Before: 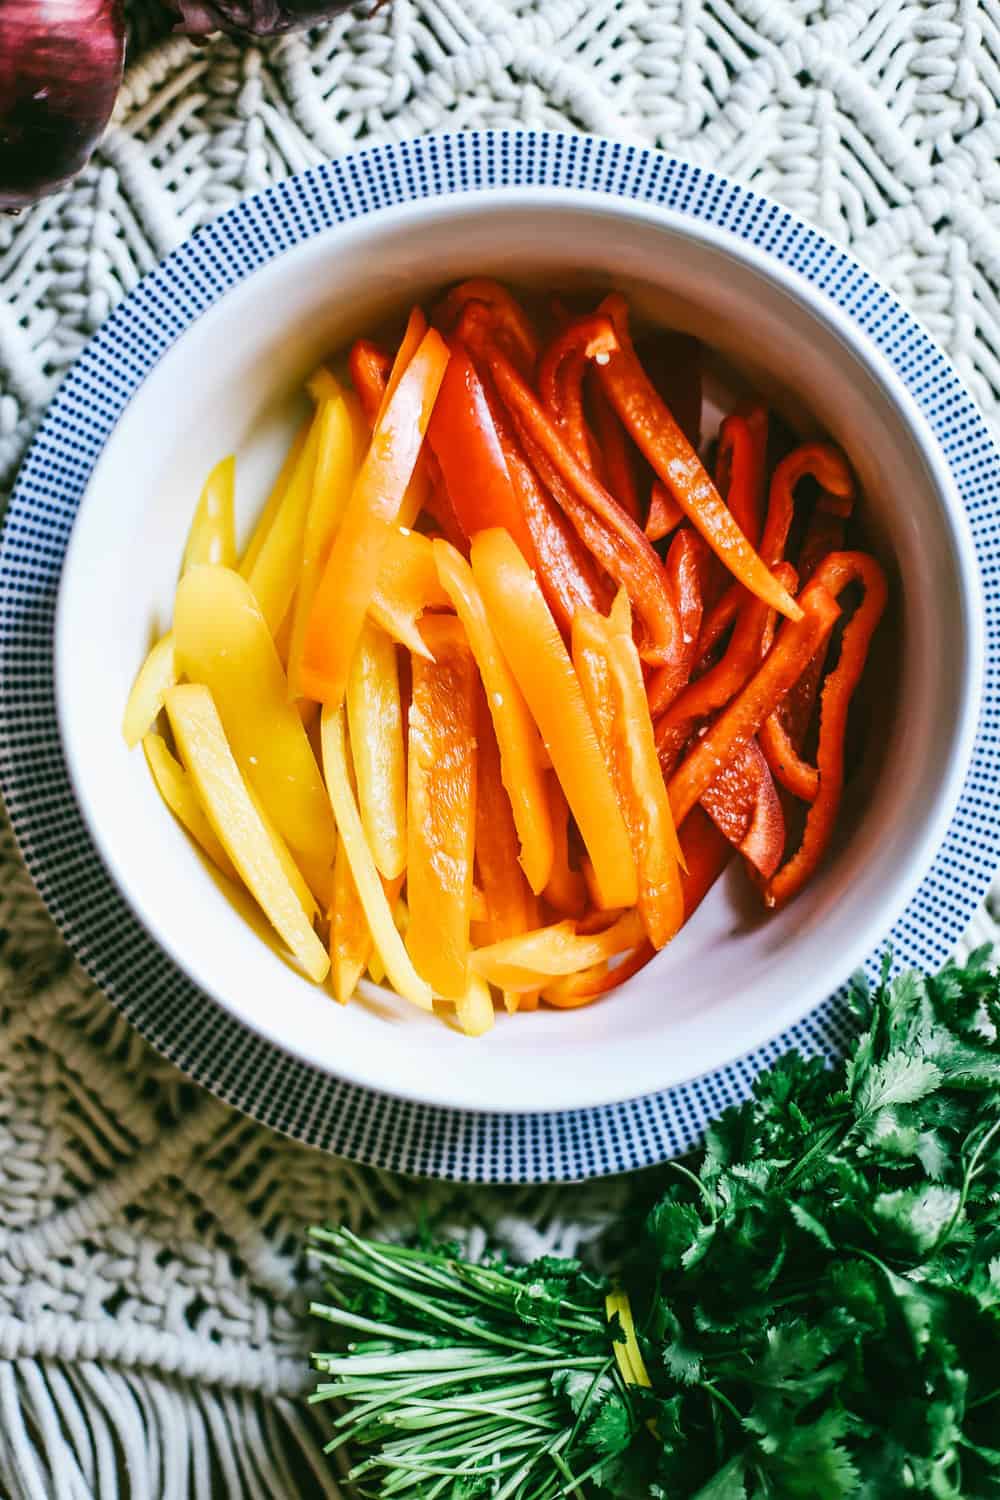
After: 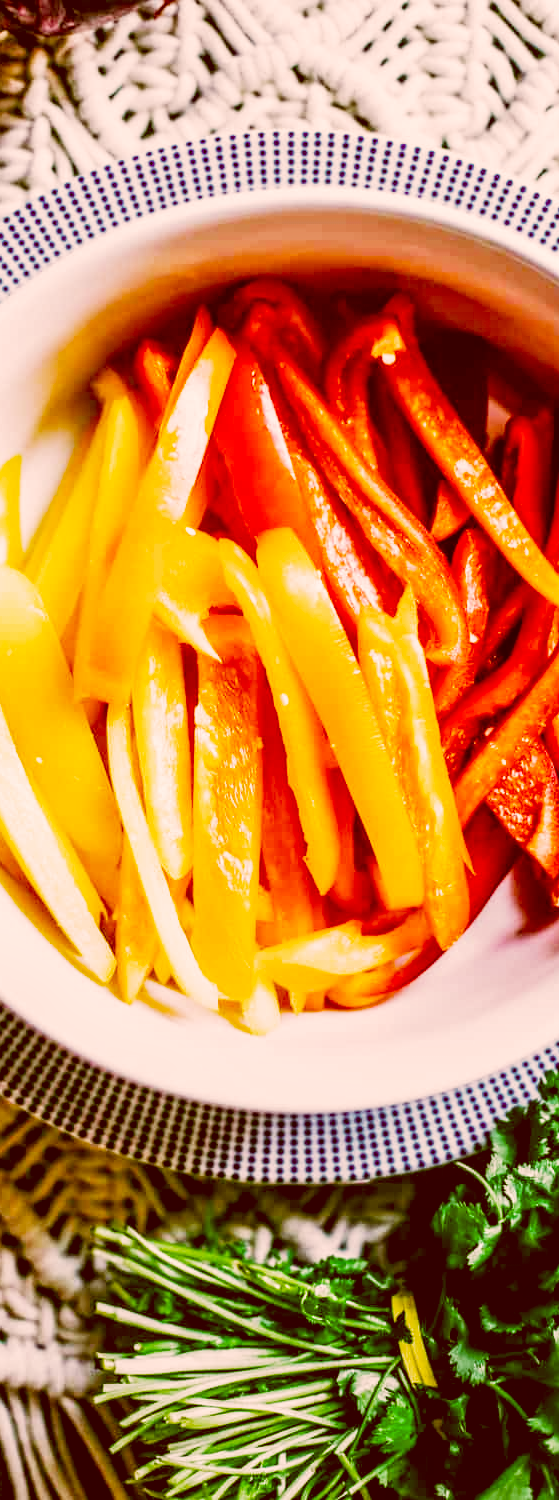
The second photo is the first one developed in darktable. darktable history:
crop: left 21.443%, right 22.607%
exposure: black level correction 0, exposure 0.592 EV, compensate highlight preservation false
local contrast: on, module defaults
color correction: highlights a* 9.29, highlights b* 9.07, shadows a* 39.66, shadows b* 39.61, saturation 0.78
filmic rgb: middle gray luminance 12.54%, black relative exposure -10.21 EV, white relative exposure 3.46 EV, threshold 3.03 EV, target black luminance 0%, hardness 5.7, latitude 44.9%, contrast 1.218, highlights saturation mix 4.99%, shadows ↔ highlights balance 26.52%, preserve chrominance no, color science v5 (2021), contrast in shadows safe, contrast in highlights safe, enable highlight reconstruction true
color balance rgb: linear chroma grading › global chroma 15.45%, perceptual saturation grading › global saturation 31.006%, global vibrance 20%
contrast brightness saturation: saturation -0.061
